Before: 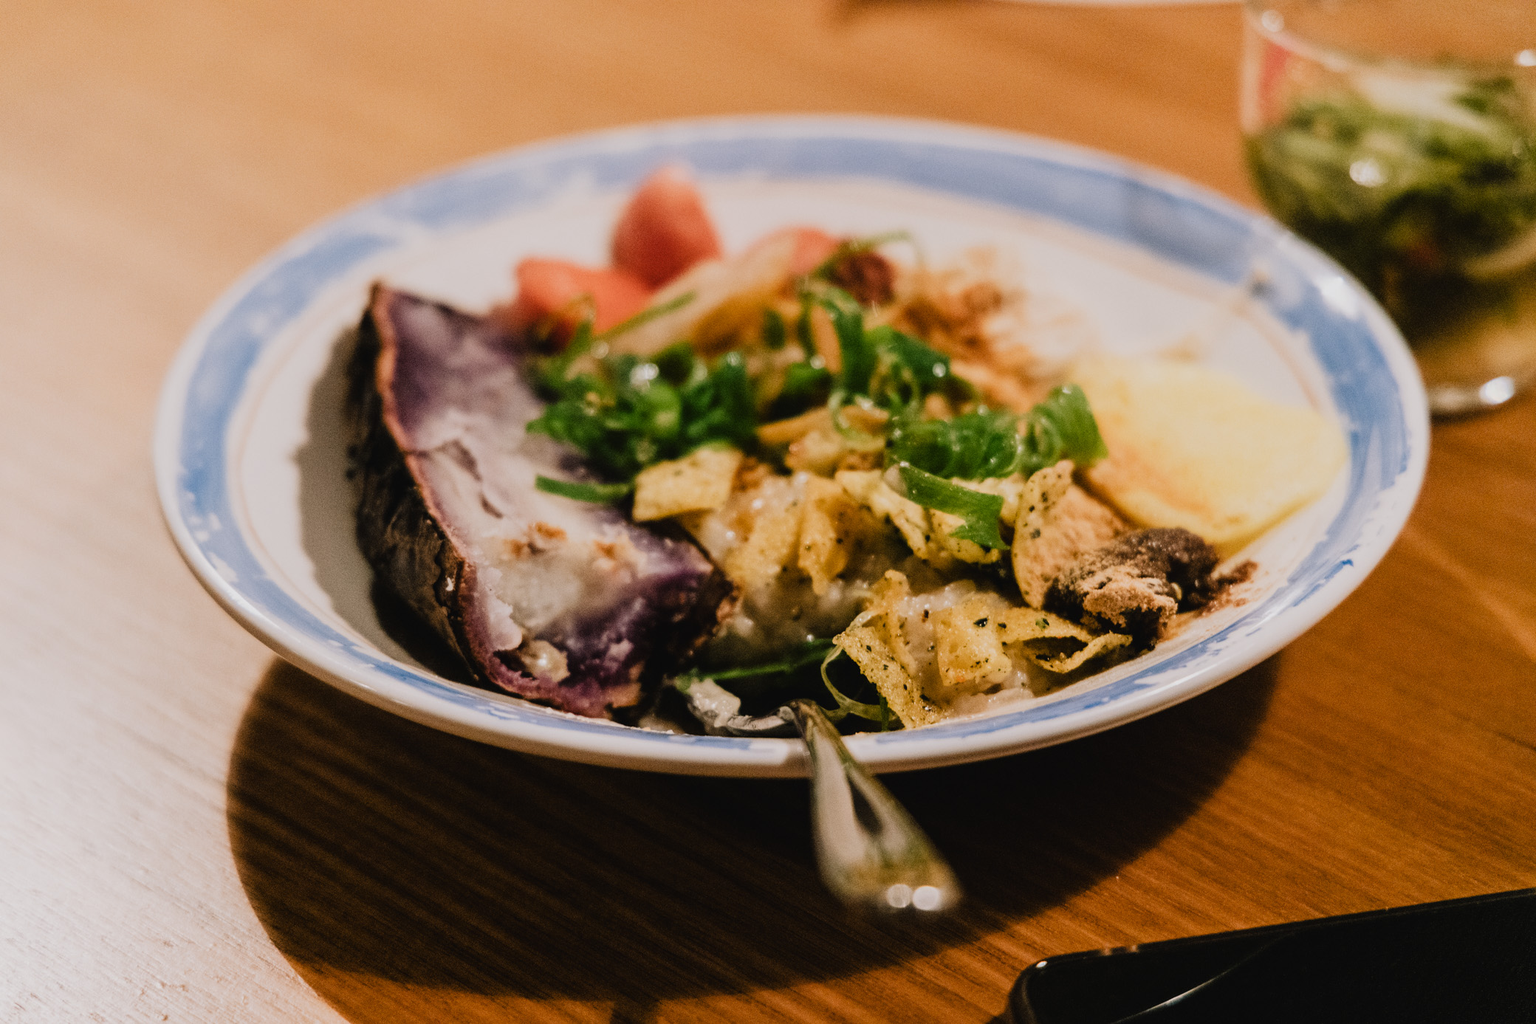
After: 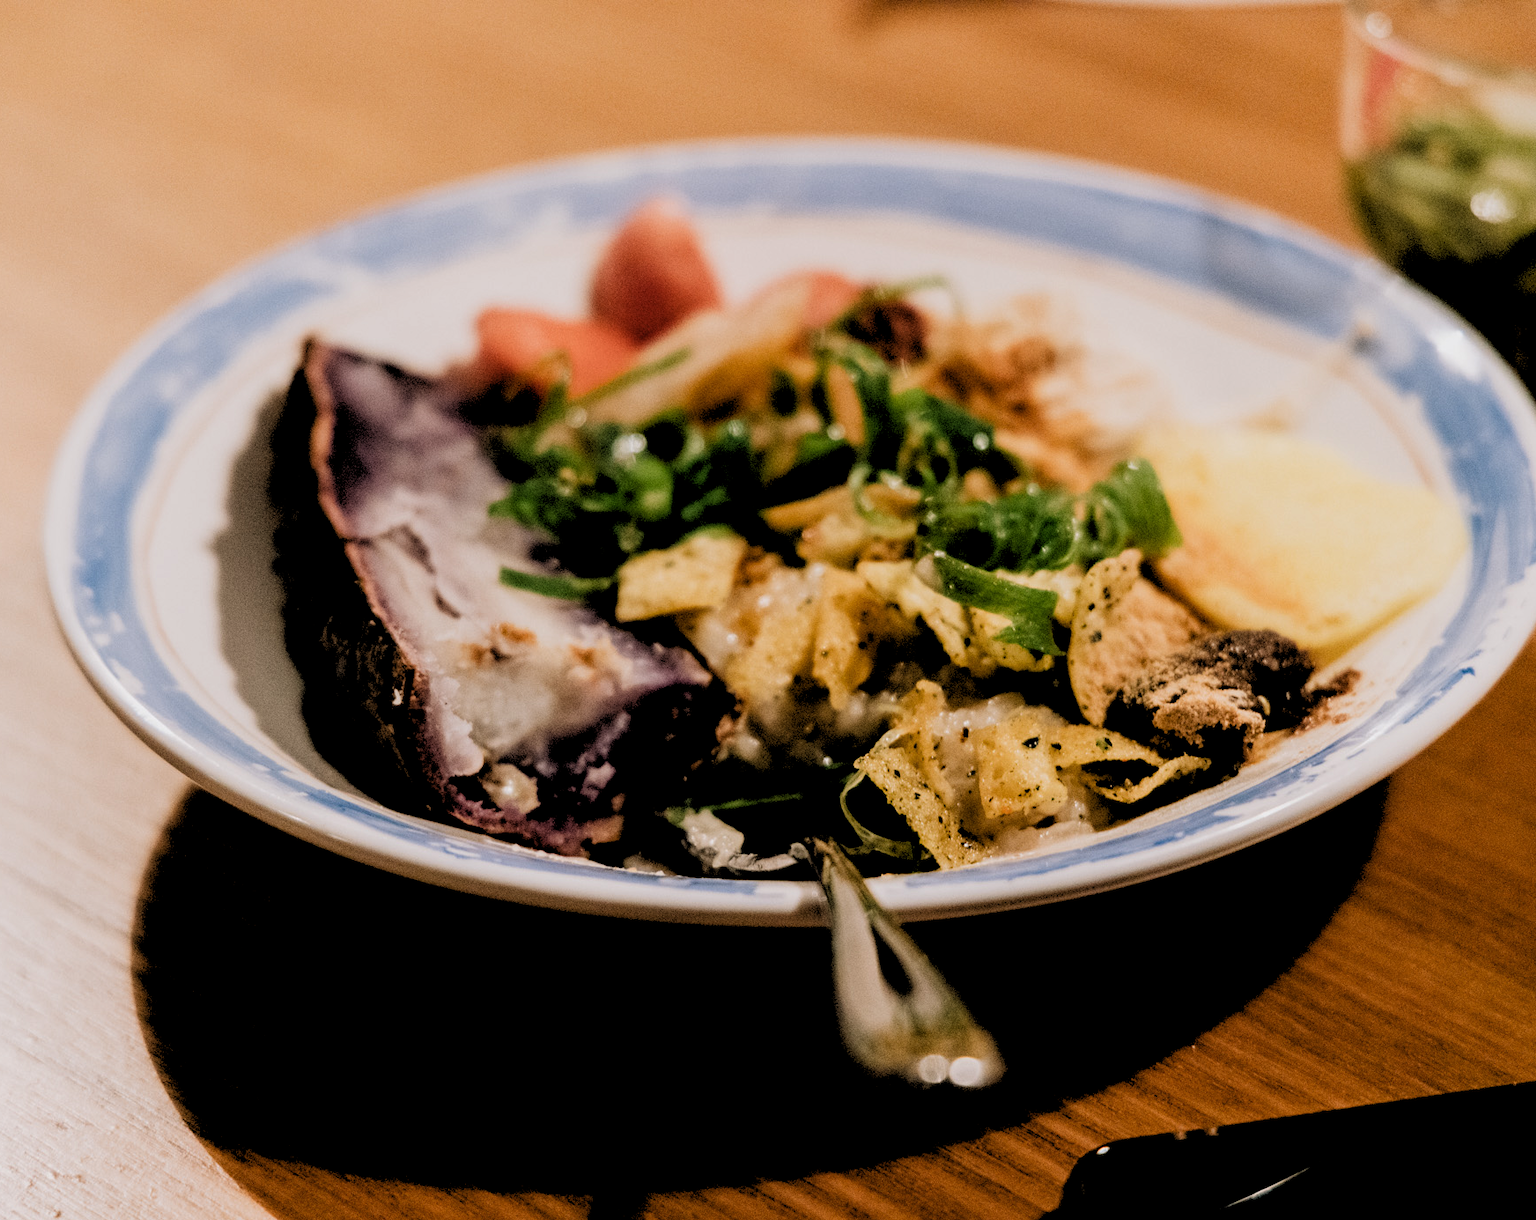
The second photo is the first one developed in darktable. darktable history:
crop: left 7.598%, right 7.873%
rgb levels: levels [[0.034, 0.472, 0.904], [0, 0.5, 1], [0, 0.5, 1]]
